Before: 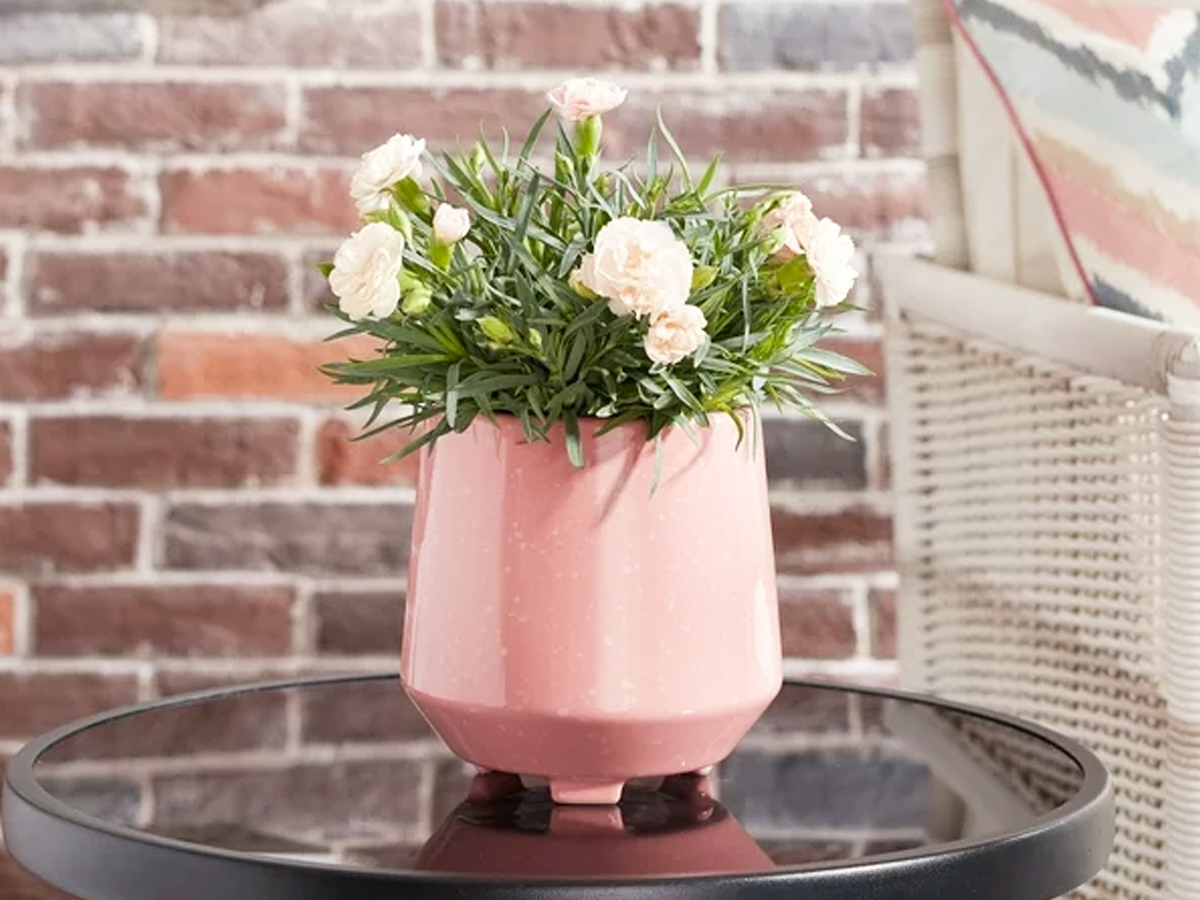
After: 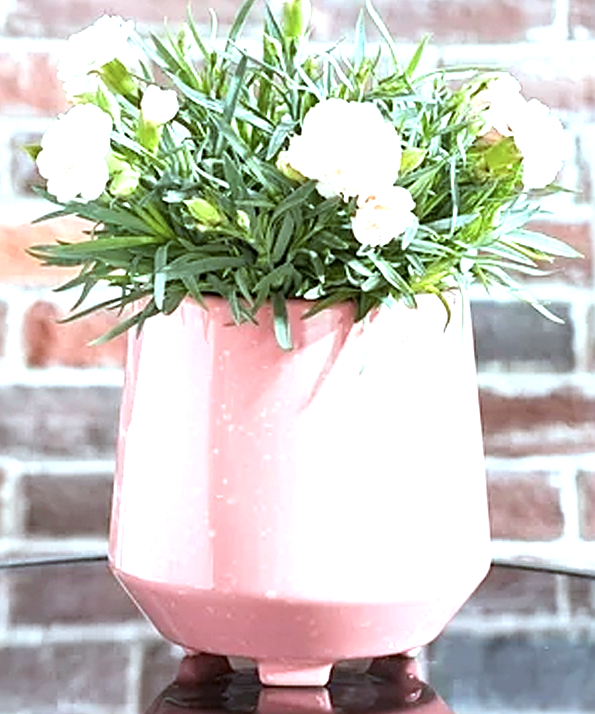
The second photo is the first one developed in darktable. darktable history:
exposure: exposure 1 EV, compensate highlight preservation false
sharpen: amount 0.558
crop and rotate: angle 0.011°, left 24.392%, top 13.176%, right 25.955%, bottom 7.449%
color correction: highlights a* -11.69, highlights b* -14.96
